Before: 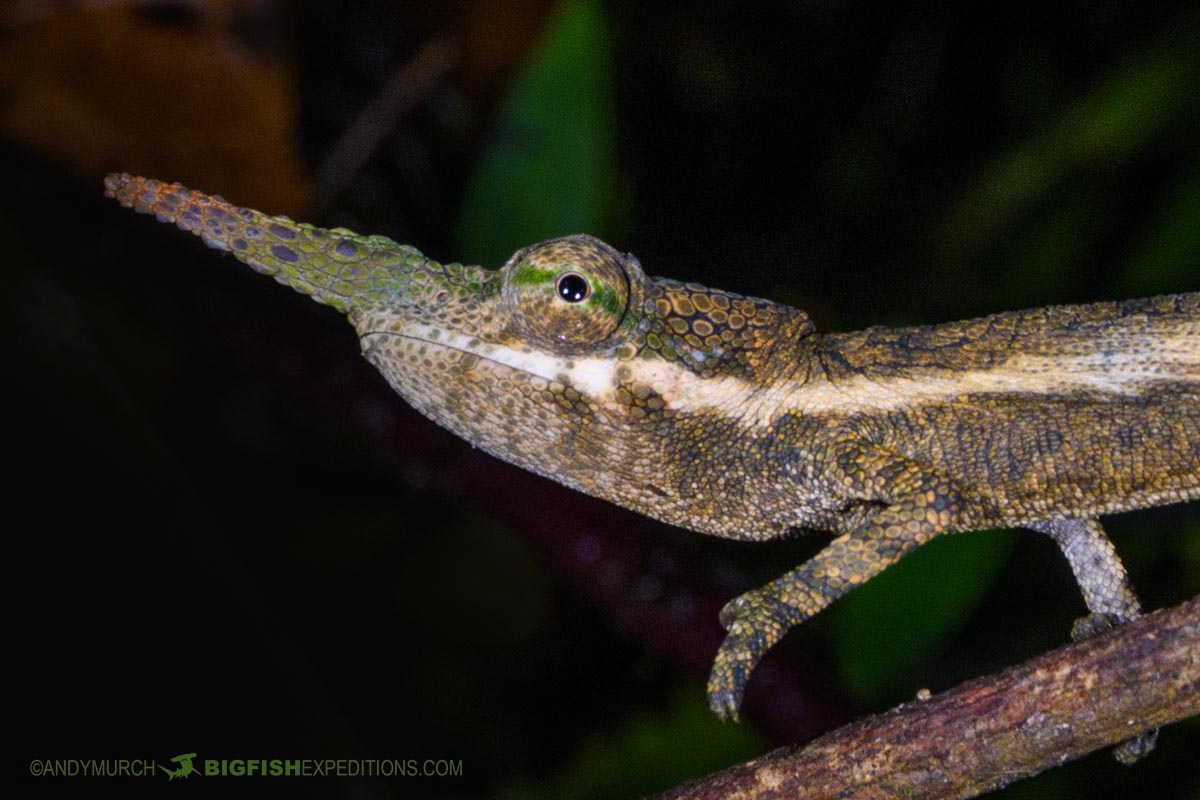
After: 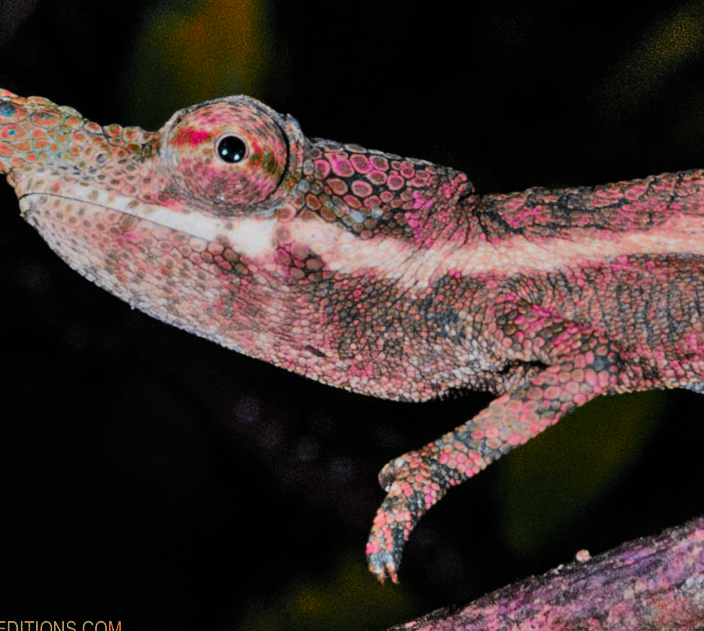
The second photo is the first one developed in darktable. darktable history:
filmic rgb: black relative exposure -7.65 EV, white relative exposure 4.56 EV, threshold 5.98 EV, hardness 3.61, color science v4 (2020), enable highlight reconstruction true
color zones: curves: ch0 [(0.826, 0.353)]; ch1 [(0.242, 0.647) (0.889, 0.342)]; ch2 [(0.246, 0.089) (0.969, 0.068)]
tone equalizer: on, module defaults
shadows and highlights: shadows 58.27, soften with gaussian
crop and rotate: left 28.457%, top 17.416%, right 12.815%, bottom 3.668%
